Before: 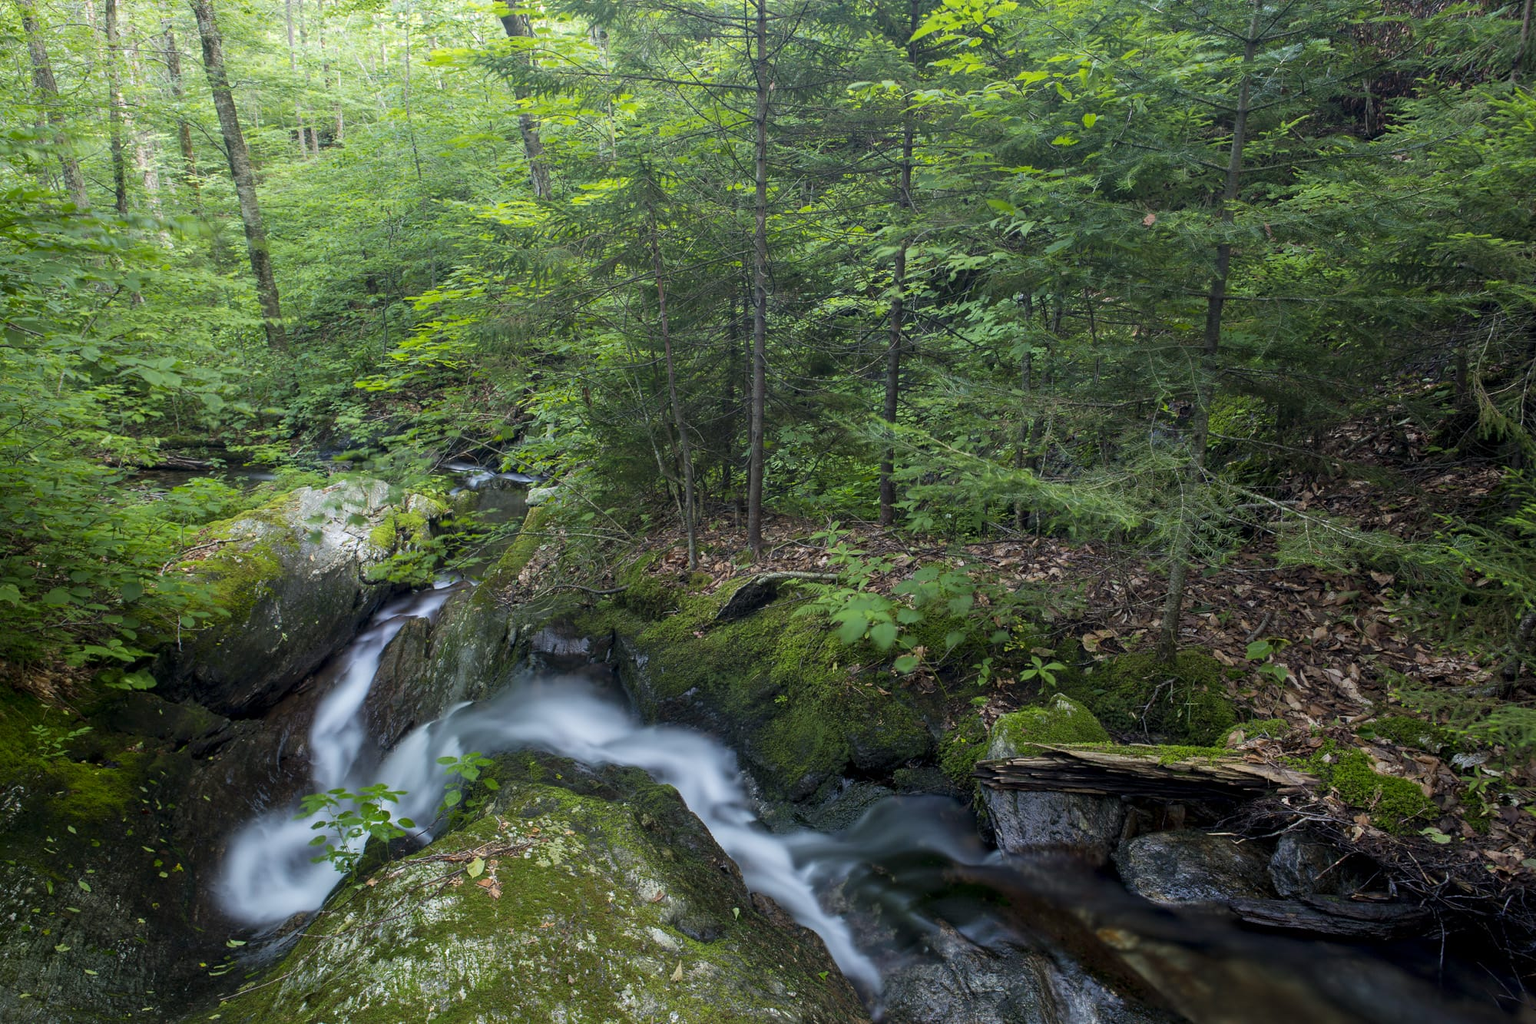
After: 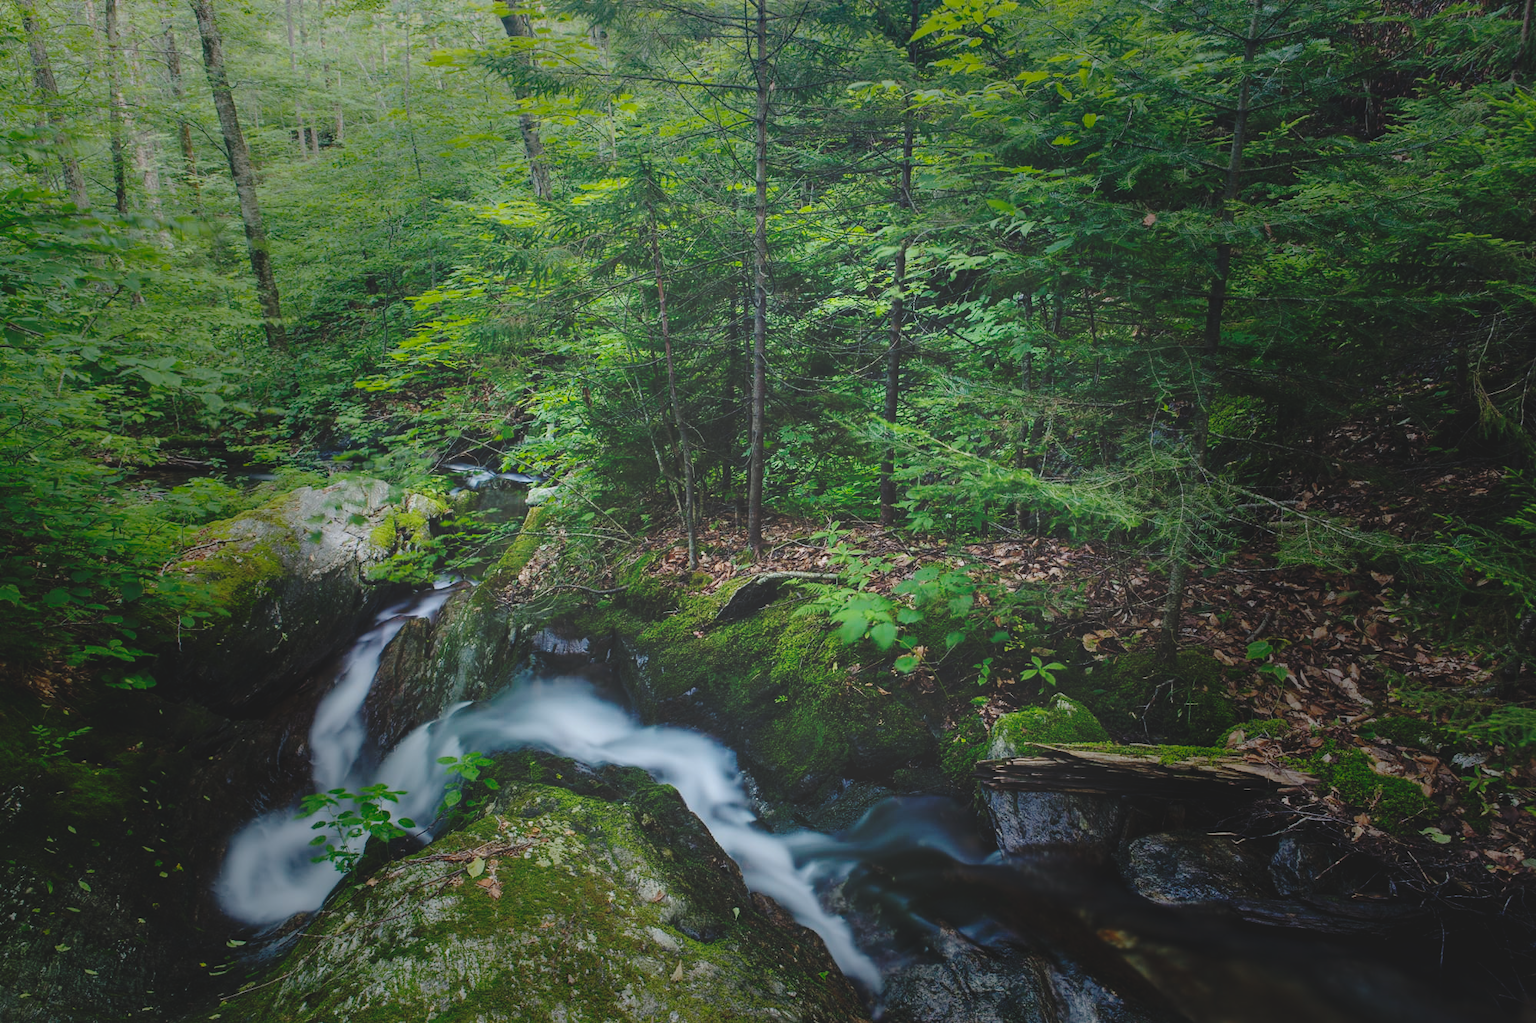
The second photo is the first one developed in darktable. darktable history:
exposure: black level correction -0.001, exposure 0.08 EV, compensate highlight preservation false
base curve: curves: ch0 [(0, 0.024) (0.055, 0.065) (0.121, 0.166) (0.236, 0.319) (0.693, 0.726) (1, 1)], preserve colors none
vignetting: fall-off start 30.34%, fall-off radius 34.58%, brightness -0.564, saturation 0
